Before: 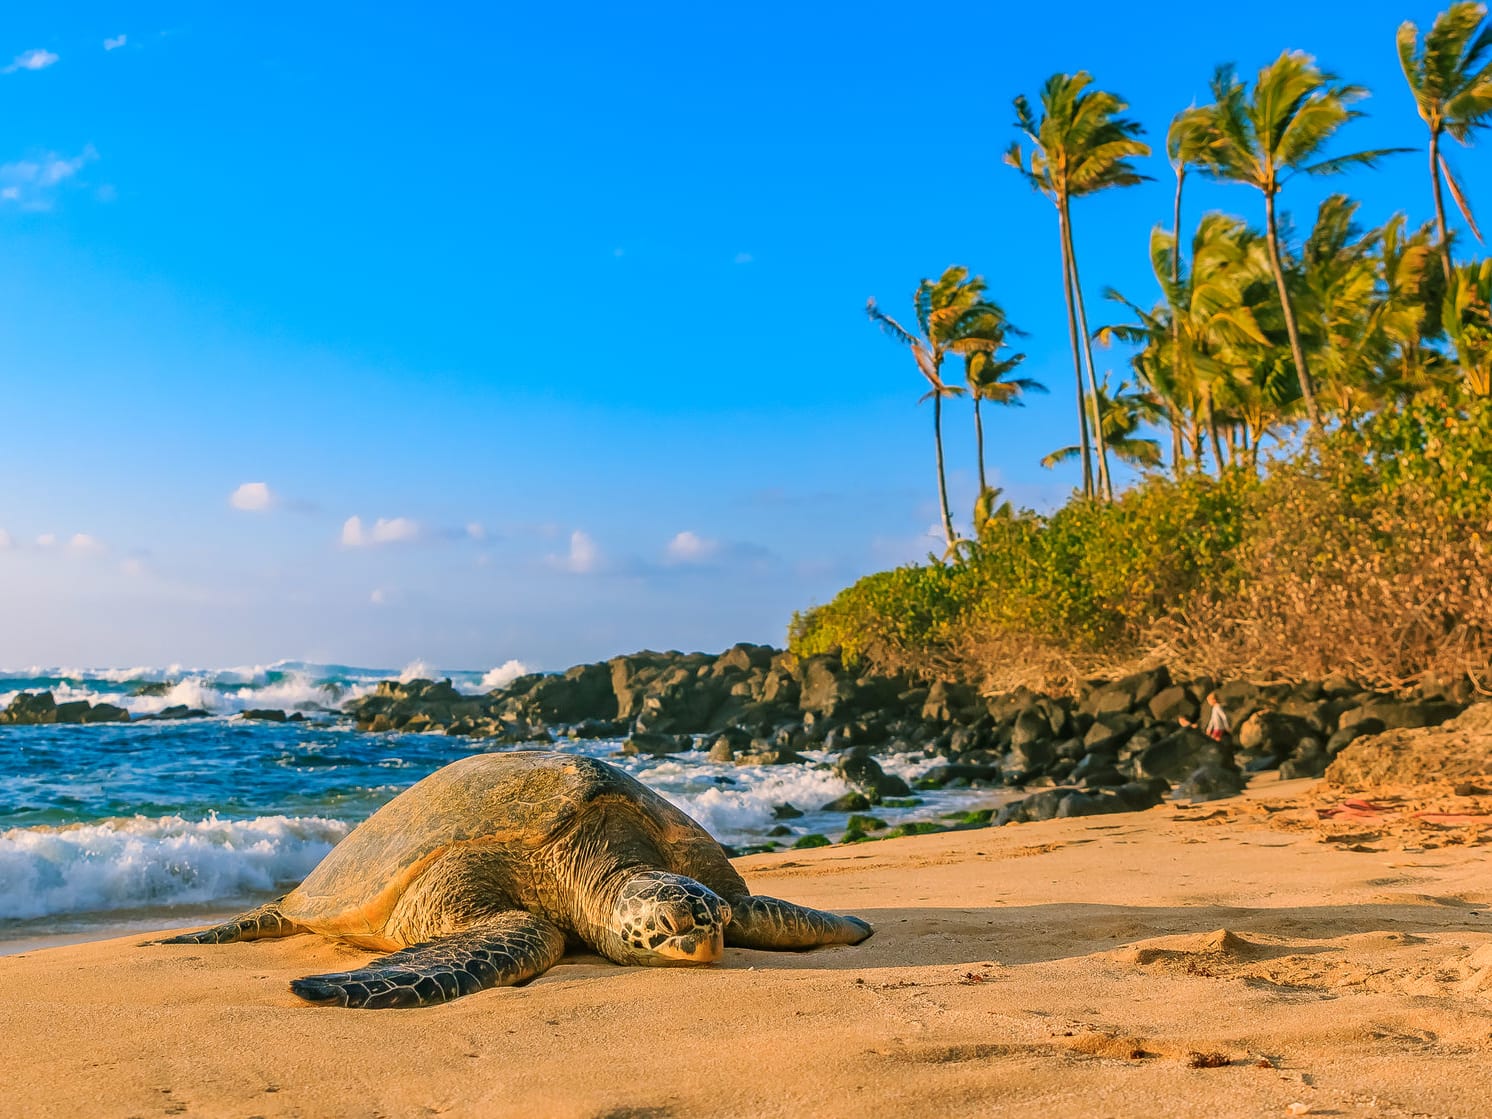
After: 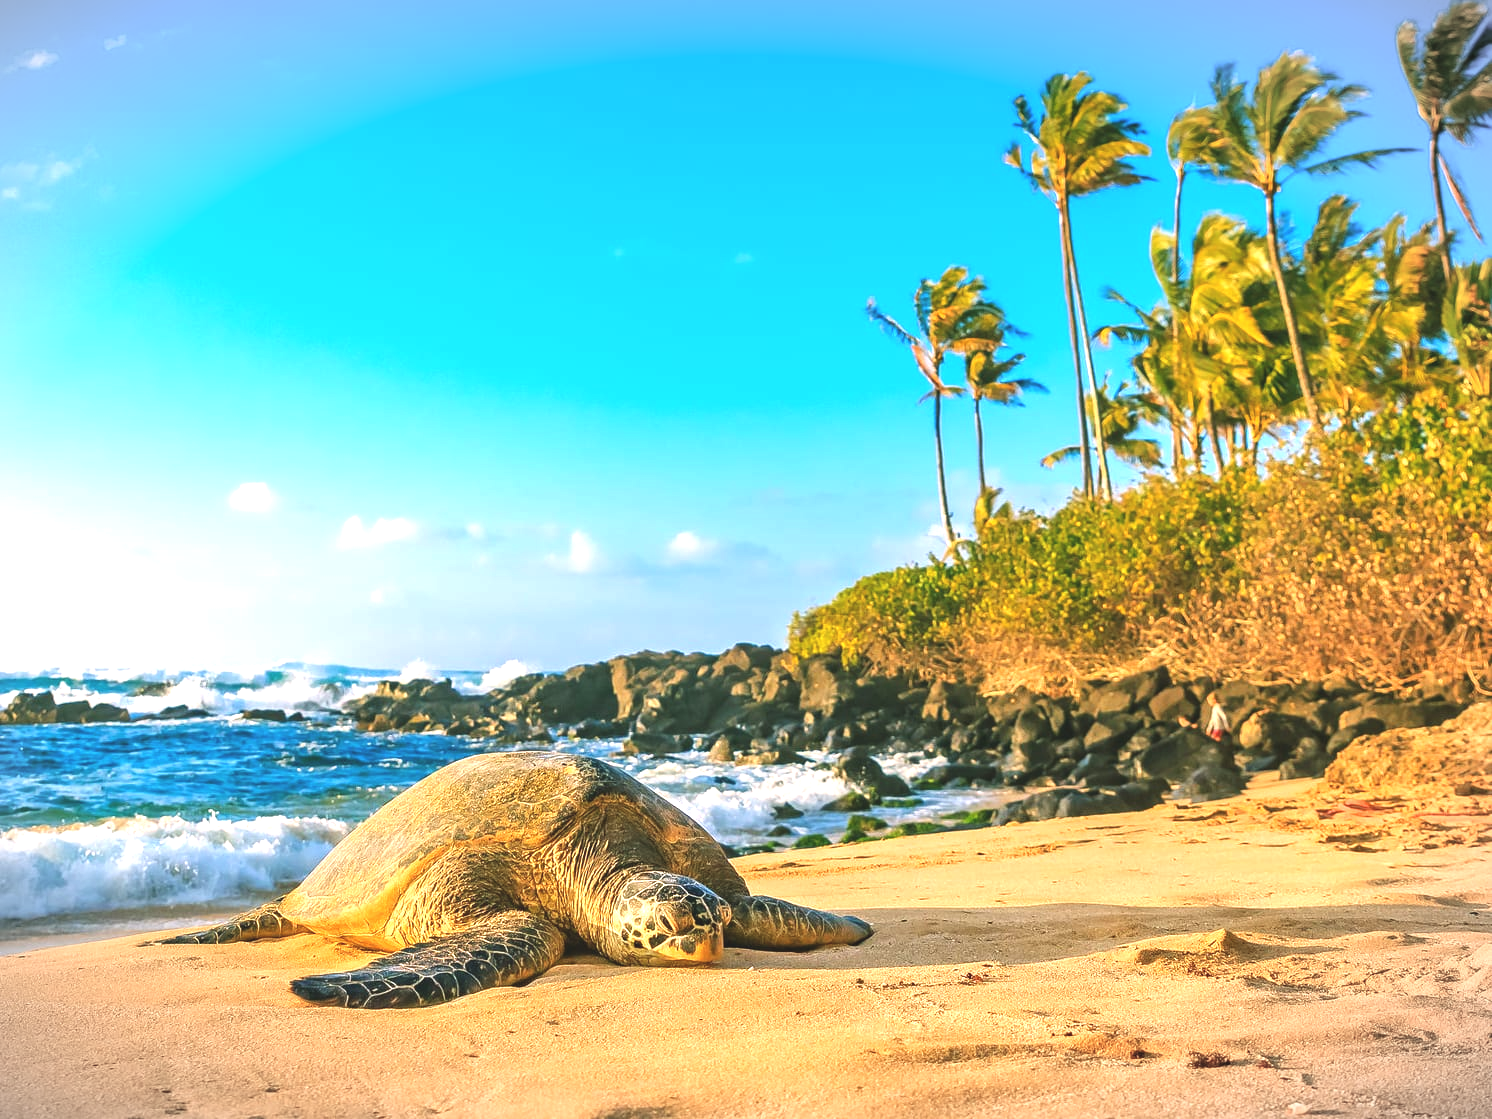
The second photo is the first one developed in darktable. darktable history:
tone equalizer: edges refinement/feathering 500, mask exposure compensation -1.57 EV, preserve details no
vignetting: fall-off start 100.08%, saturation -0.66, width/height ratio 1.324
exposure: black level correction -0.005, exposure 1 EV, compensate exposure bias true, compensate highlight preservation false
